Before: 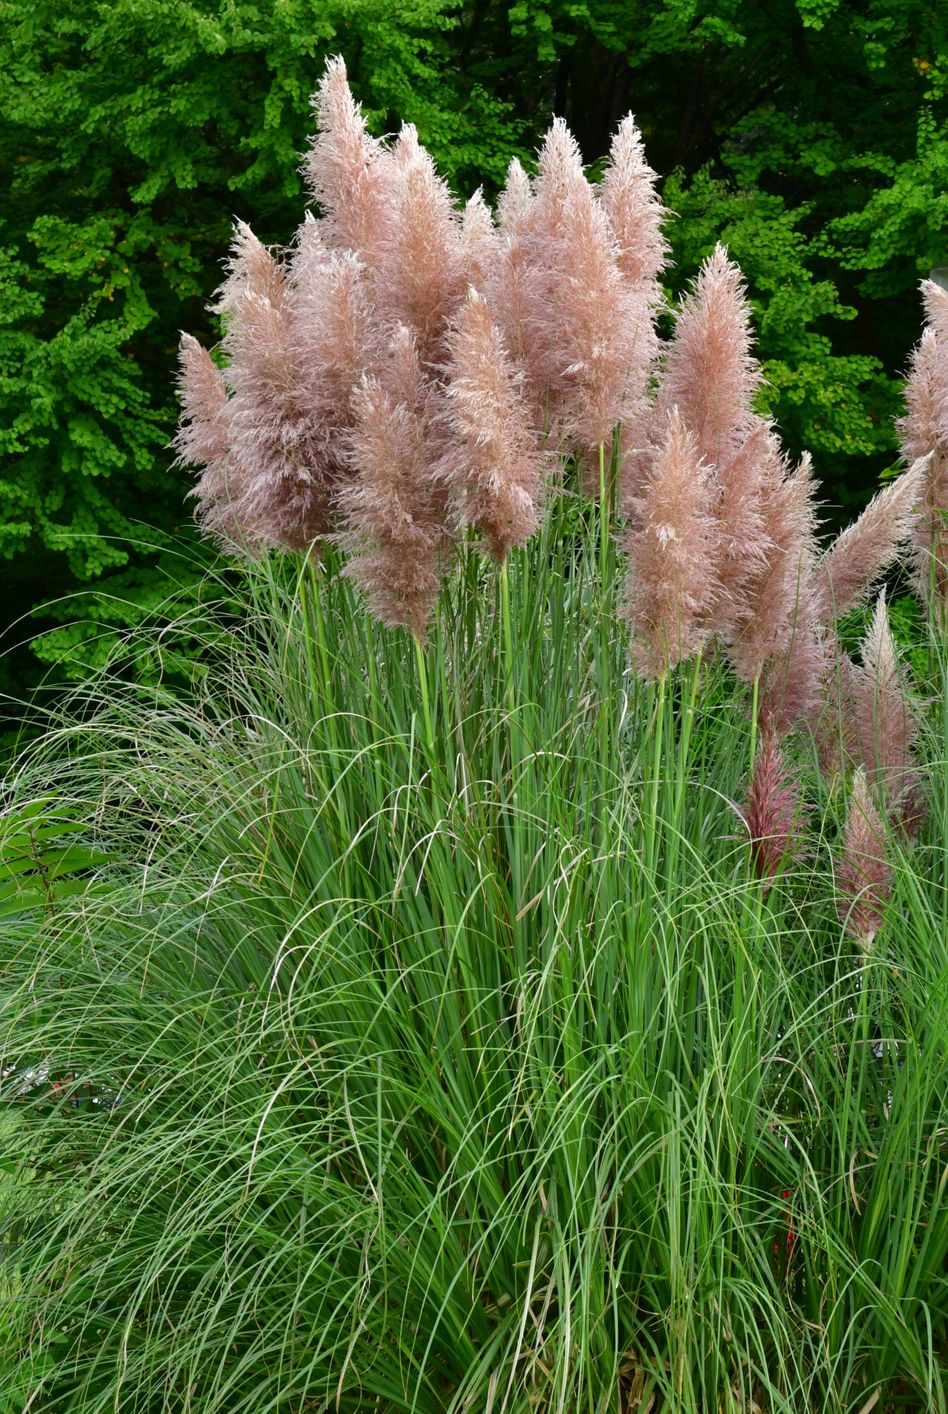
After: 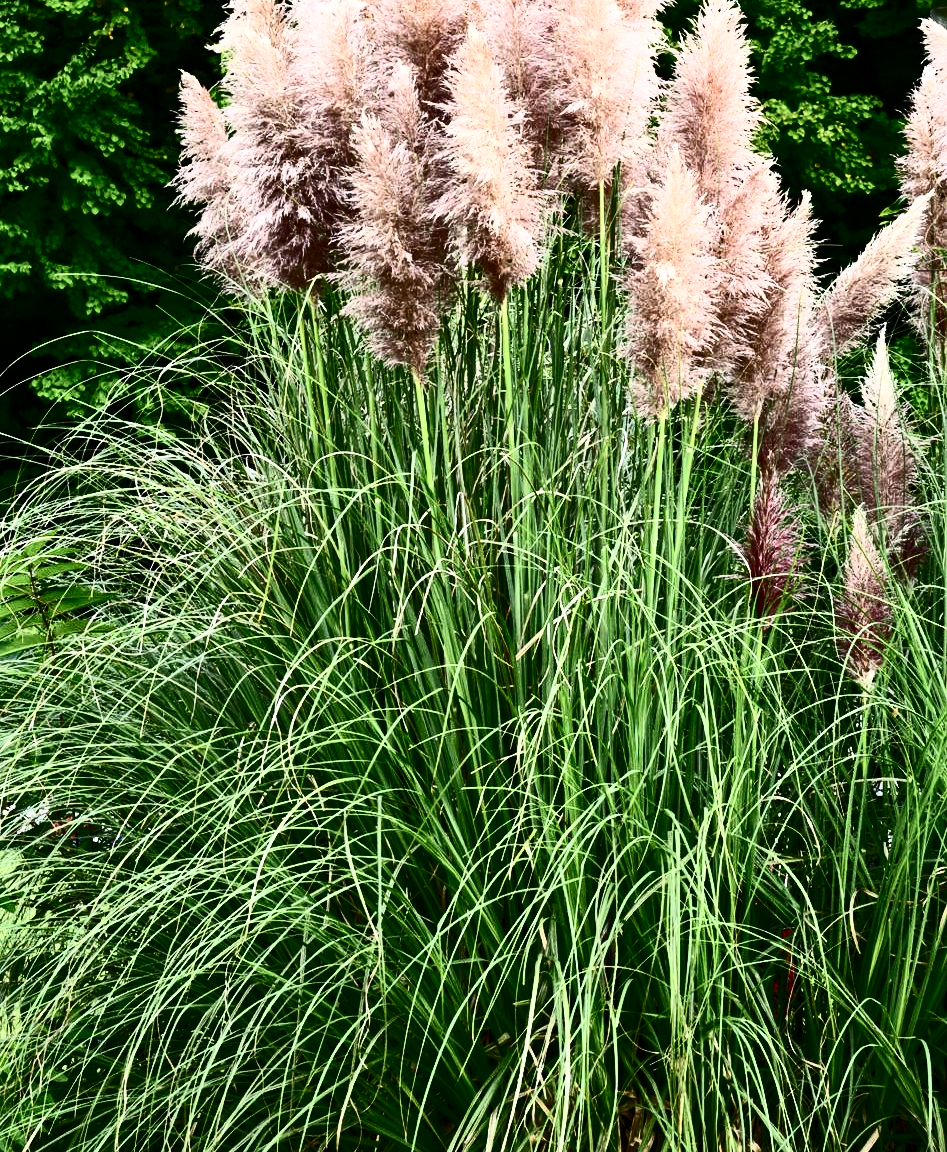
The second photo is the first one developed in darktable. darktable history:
crop and rotate: top 18.507%
contrast brightness saturation: contrast 0.93, brightness 0.2
local contrast: highlights 100%, shadows 100%, detail 120%, midtone range 0.2
